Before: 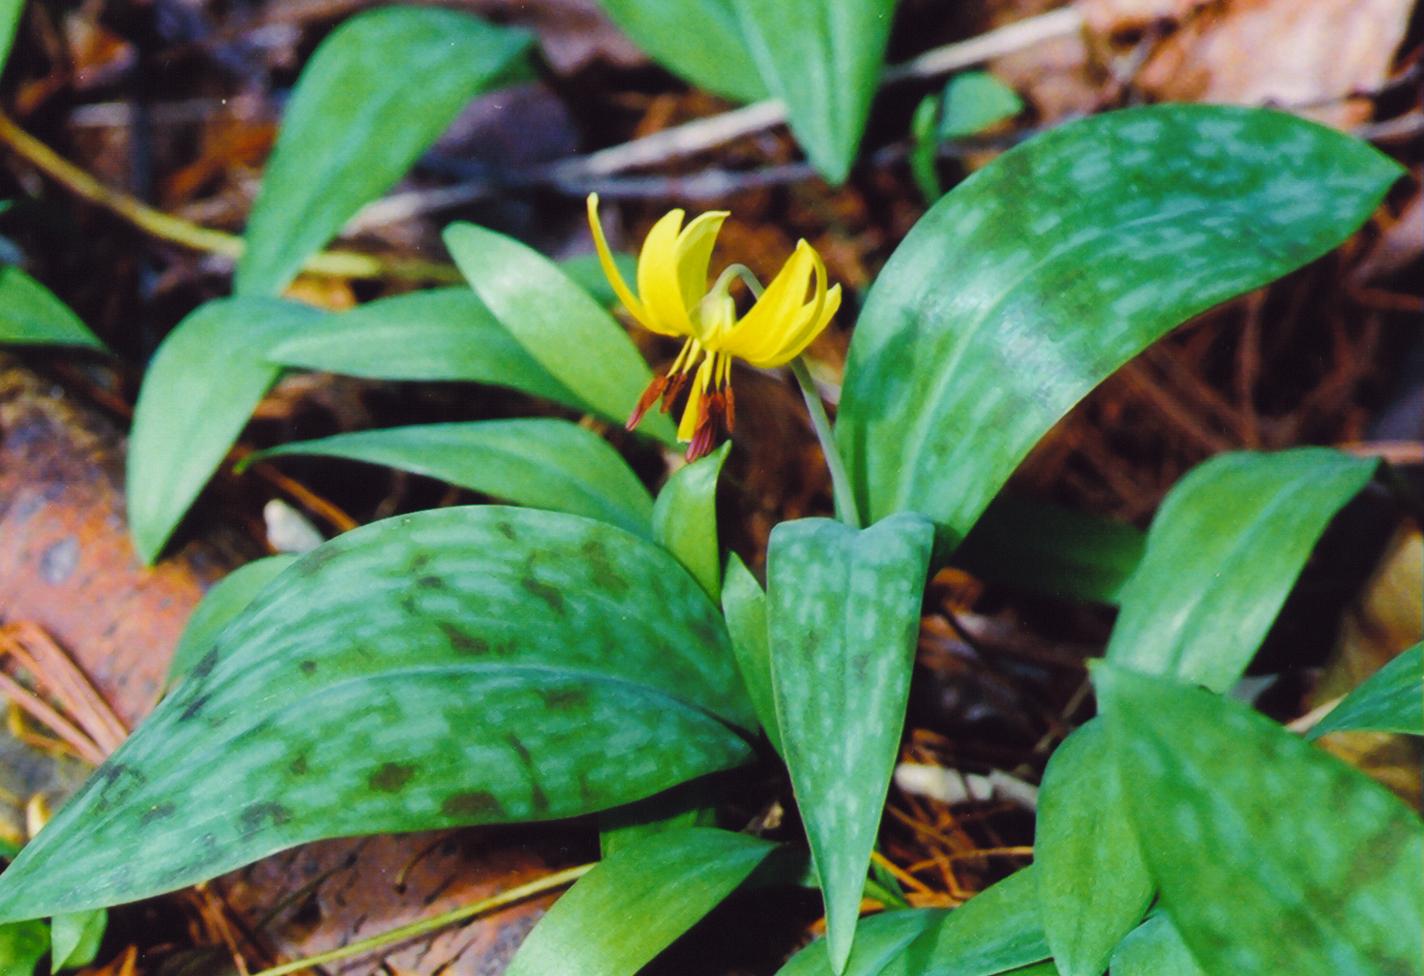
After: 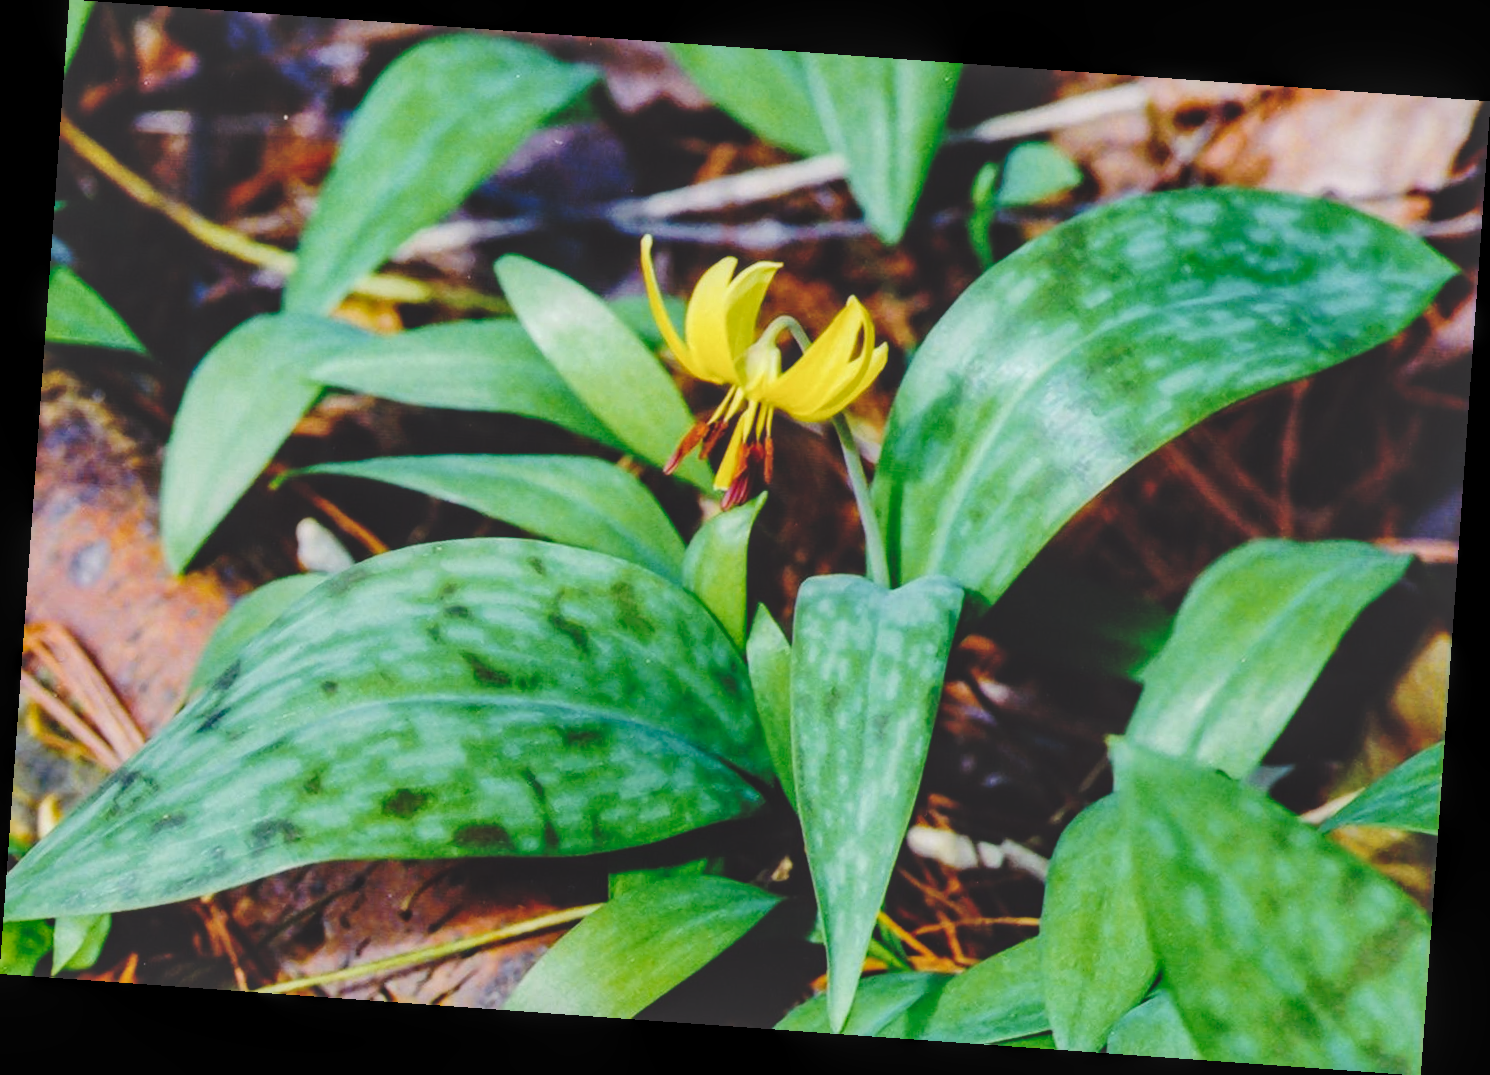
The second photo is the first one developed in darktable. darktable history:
rotate and perspective: rotation 4.1°, automatic cropping off
tone curve: curves: ch0 [(0, 0) (0.003, 0.177) (0.011, 0.177) (0.025, 0.176) (0.044, 0.178) (0.069, 0.186) (0.1, 0.194) (0.136, 0.203) (0.177, 0.223) (0.224, 0.255) (0.277, 0.305) (0.335, 0.383) (0.399, 0.467) (0.468, 0.546) (0.543, 0.616) (0.623, 0.694) (0.709, 0.764) (0.801, 0.834) (0.898, 0.901) (1, 1)], preserve colors none
local contrast: detail 130%
